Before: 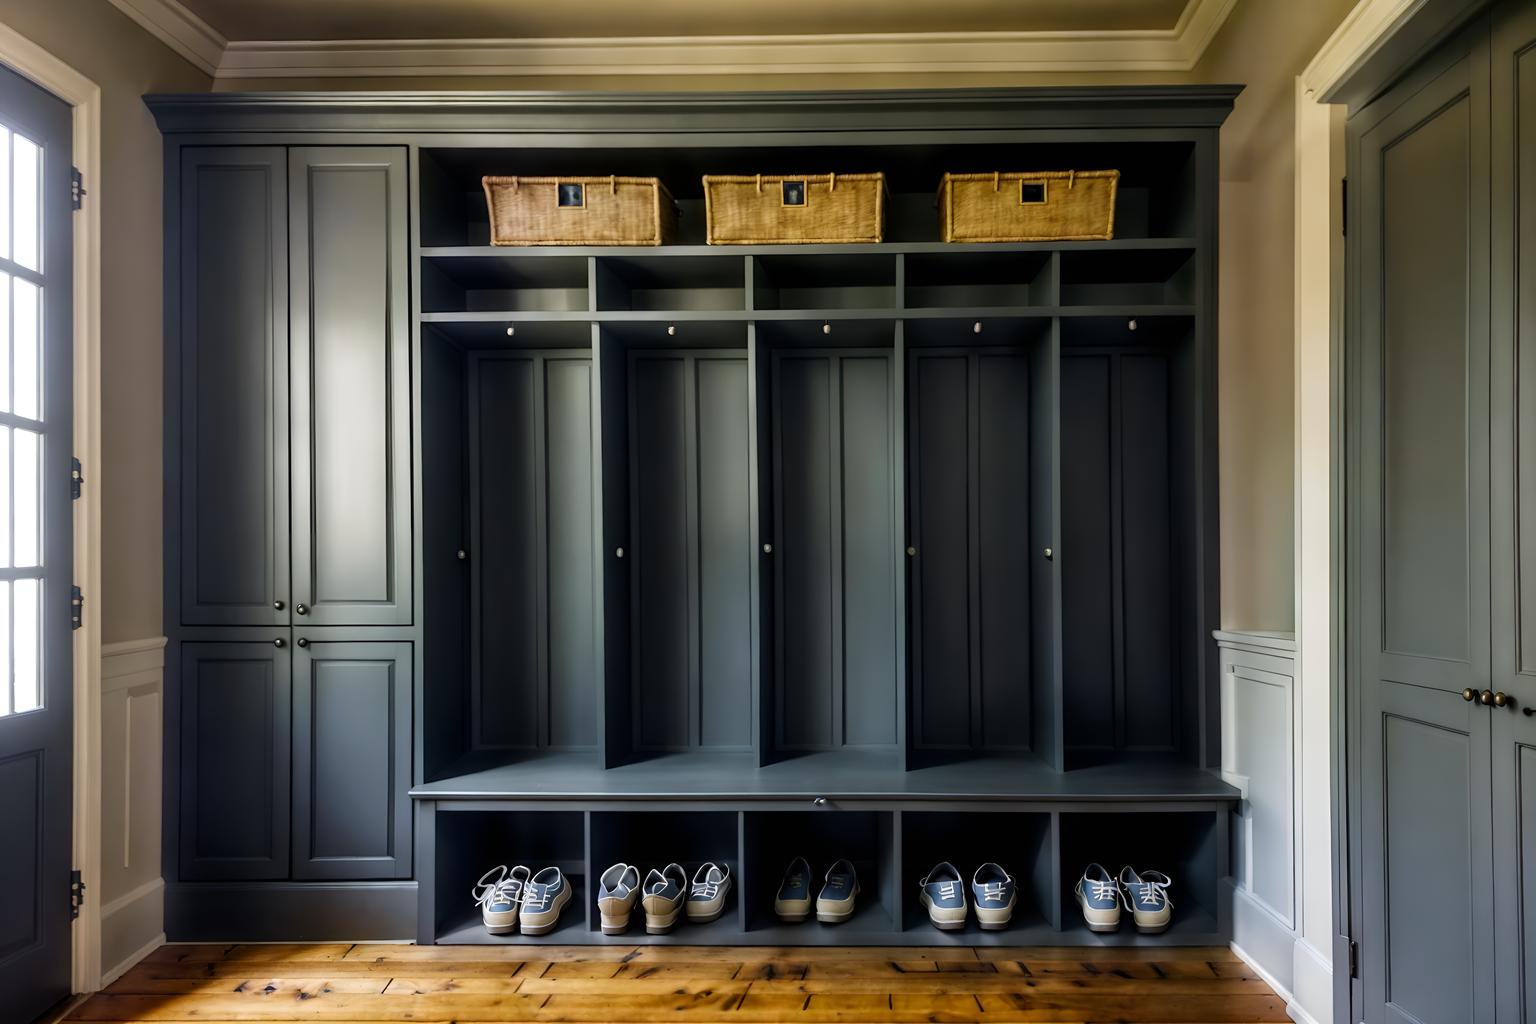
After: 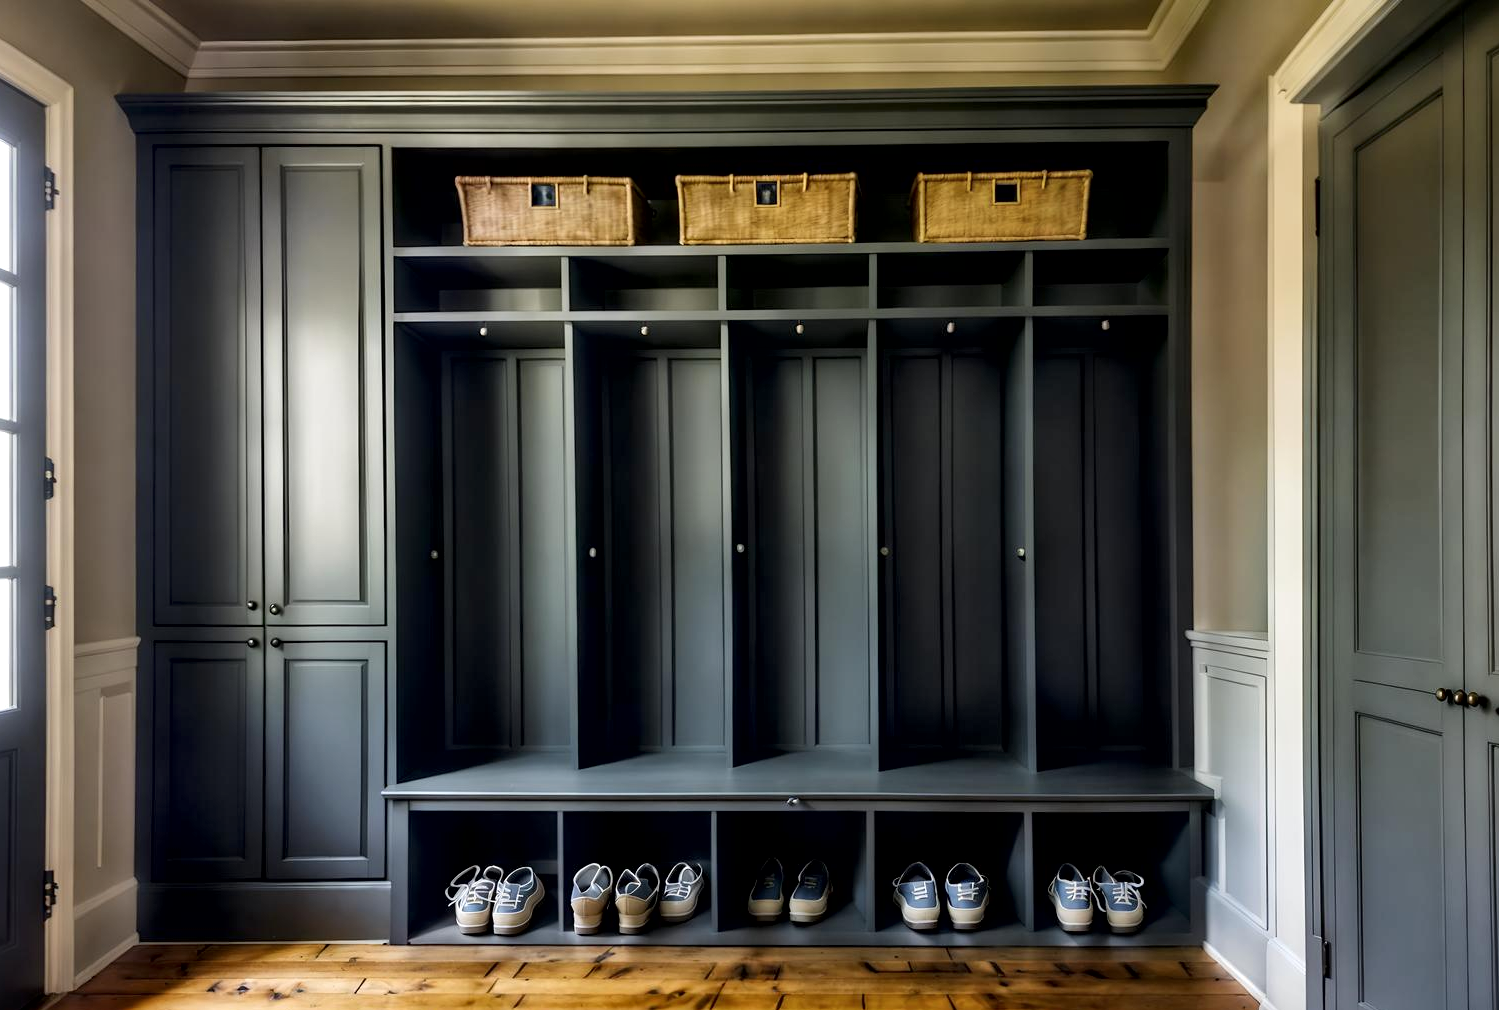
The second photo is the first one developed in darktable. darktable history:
local contrast: mode bilateral grid, contrast 25, coarseness 60, detail 151%, midtone range 0.2
crop and rotate: left 1.774%, right 0.633%, bottom 1.28%
